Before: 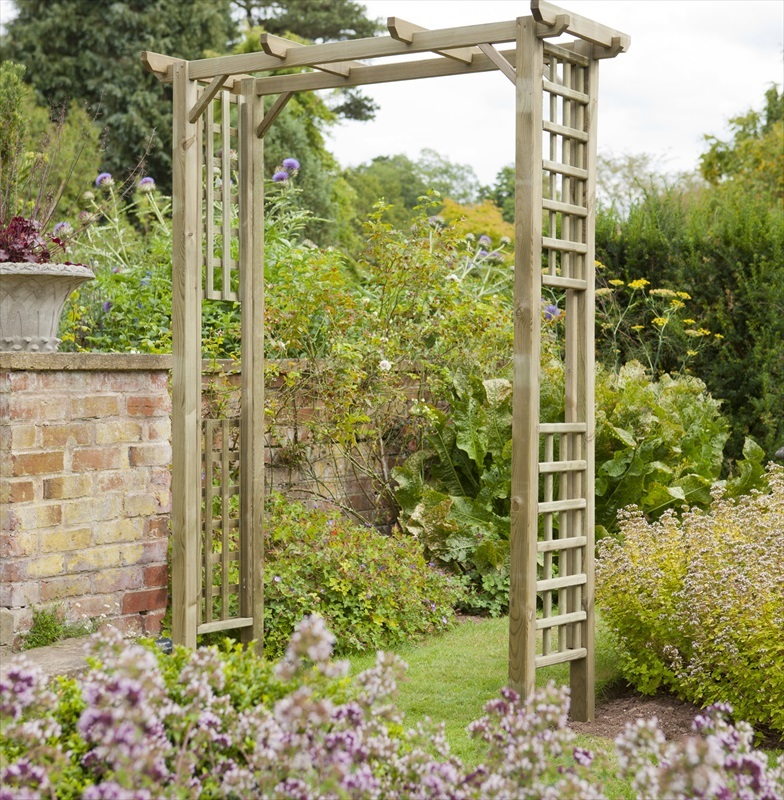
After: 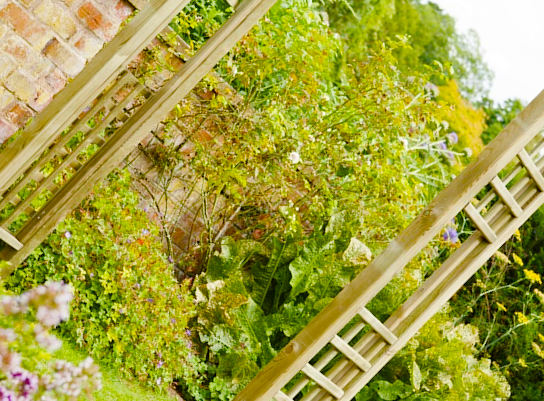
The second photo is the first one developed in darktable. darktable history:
color balance rgb: perceptual saturation grading › global saturation 20%, perceptual saturation grading › highlights -25.174%, perceptual saturation grading › shadows 49.271%, global vibrance 20%
contrast brightness saturation: contrast 0.045, saturation 0.163
crop and rotate: angle -44.32°, top 16.671%, right 0.789%, bottom 11.709%
haze removal: compatibility mode true, adaptive false
tone curve: curves: ch0 [(0, 0) (0.051, 0.047) (0.102, 0.099) (0.228, 0.262) (0.446, 0.527) (0.695, 0.778) (0.908, 0.946) (1, 1)]; ch1 [(0, 0) (0.339, 0.298) (0.402, 0.363) (0.453, 0.413) (0.485, 0.469) (0.494, 0.493) (0.504, 0.501) (0.525, 0.533) (0.563, 0.591) (0.597, 0.631) (1, 1)]; ch2 [(0, 0) (0.48, 0.48) (0.504, 0.5) (0.539, 0.554) (0.59, 0.628) (0.642, 0.682) (0.824, 0.815) (1, 1)], preserve colors none
